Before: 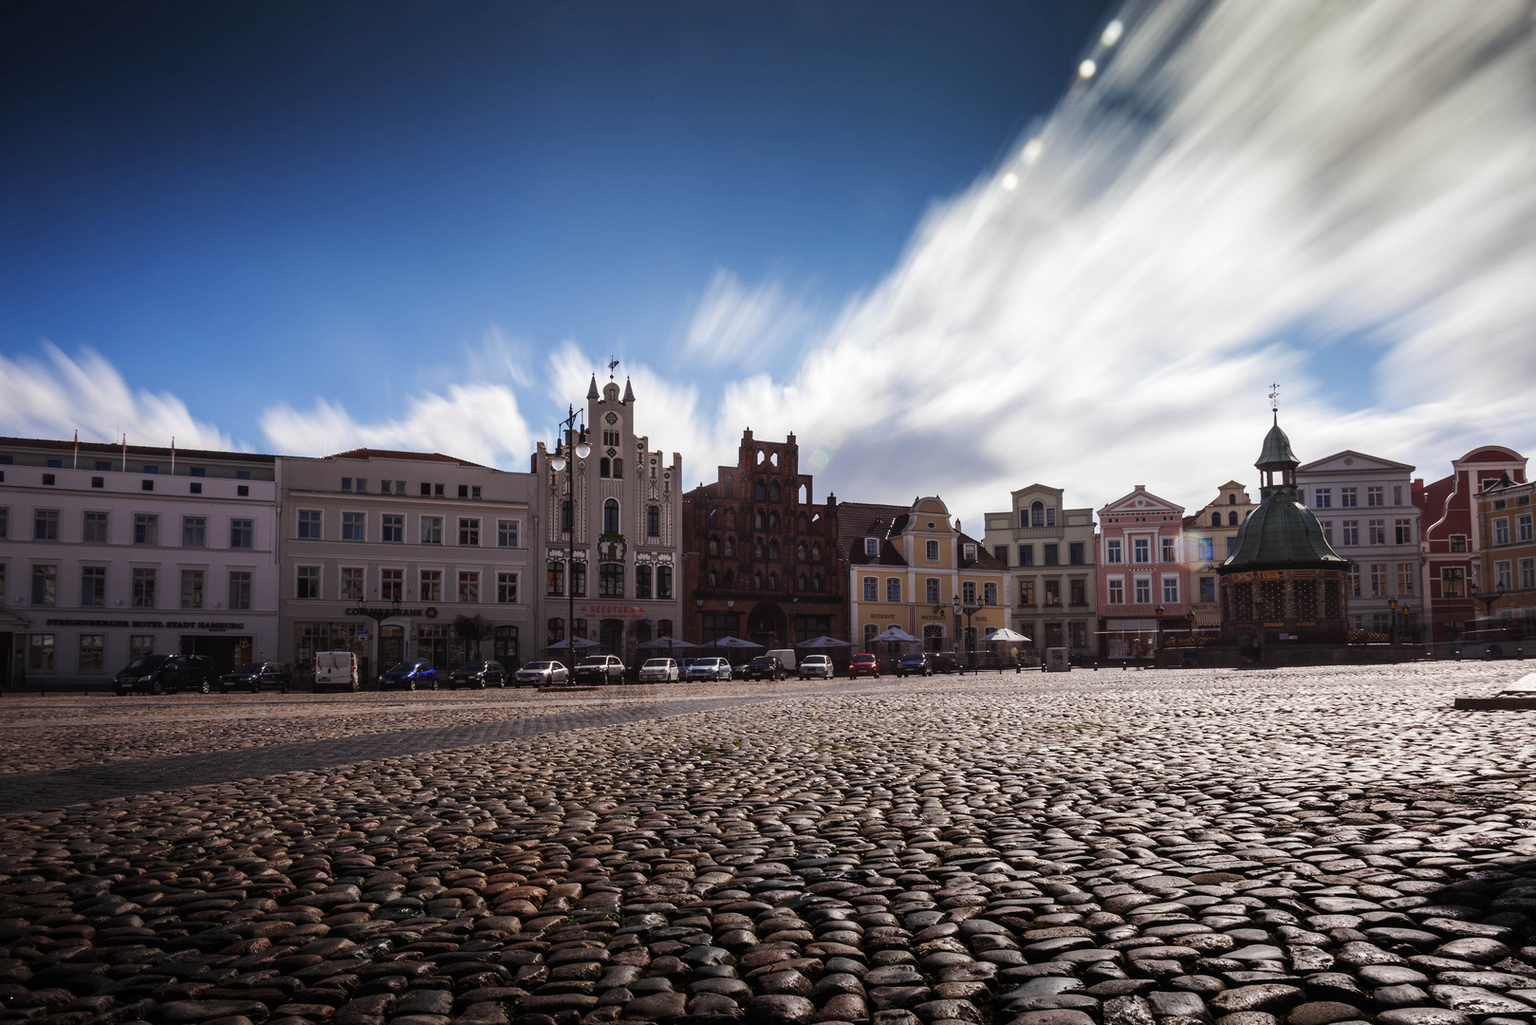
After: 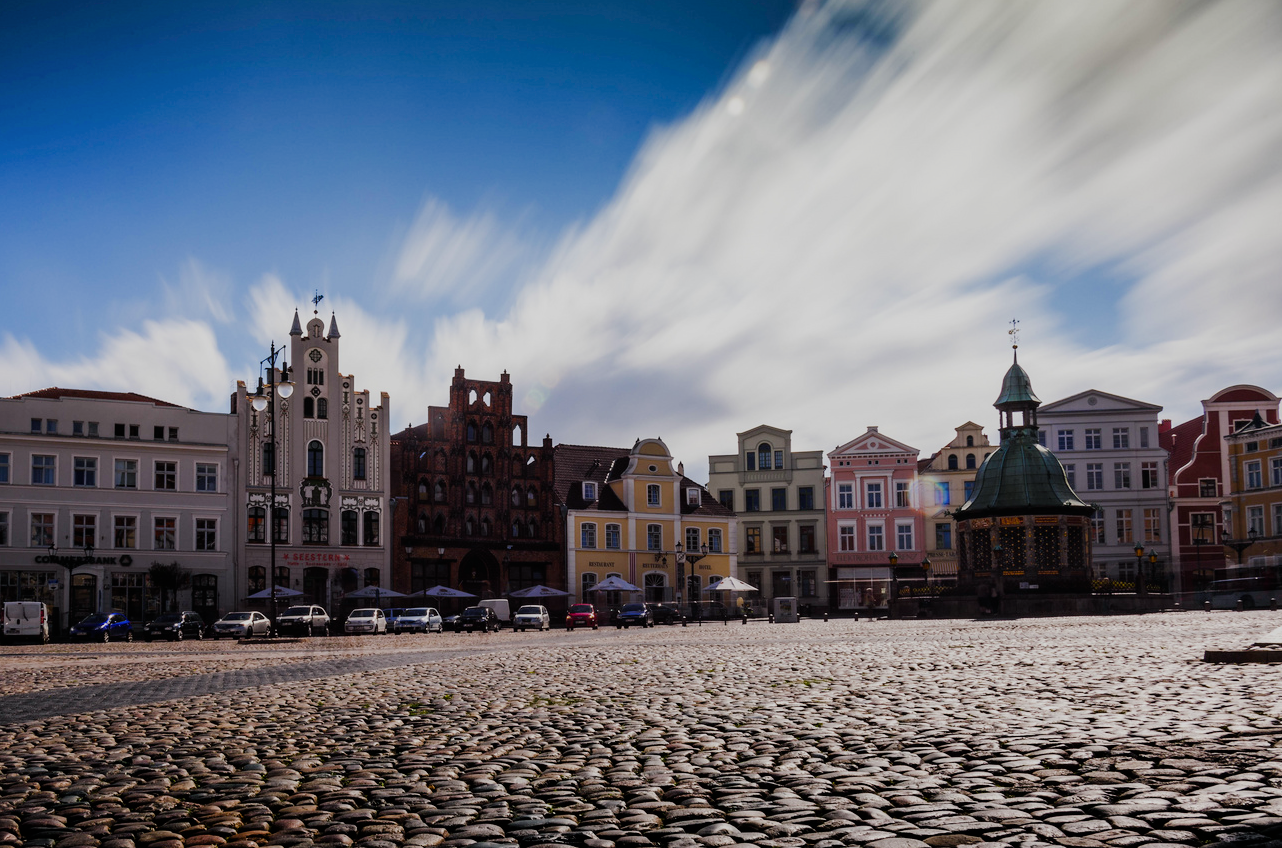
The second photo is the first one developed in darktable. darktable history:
crop and rotate: left 20.379%, top 7.953%, right 0.416%, bottom 13.519%
filmic rgb: black relative exposure -7.65 EV, white relative exposure 4.56 EV, hardness 3.61
shadows and highlights: radius 336.12, shadows 28.98, soften with gaussian
color balance rgb: shadows lift › chroma 2.023%, shadows lift › hue 214.43°, perceptual saturation grading › global saturation 20%, perceptual saturation grading › highlights -25.529%, perceptual saturation grading › shadows 49.228%
